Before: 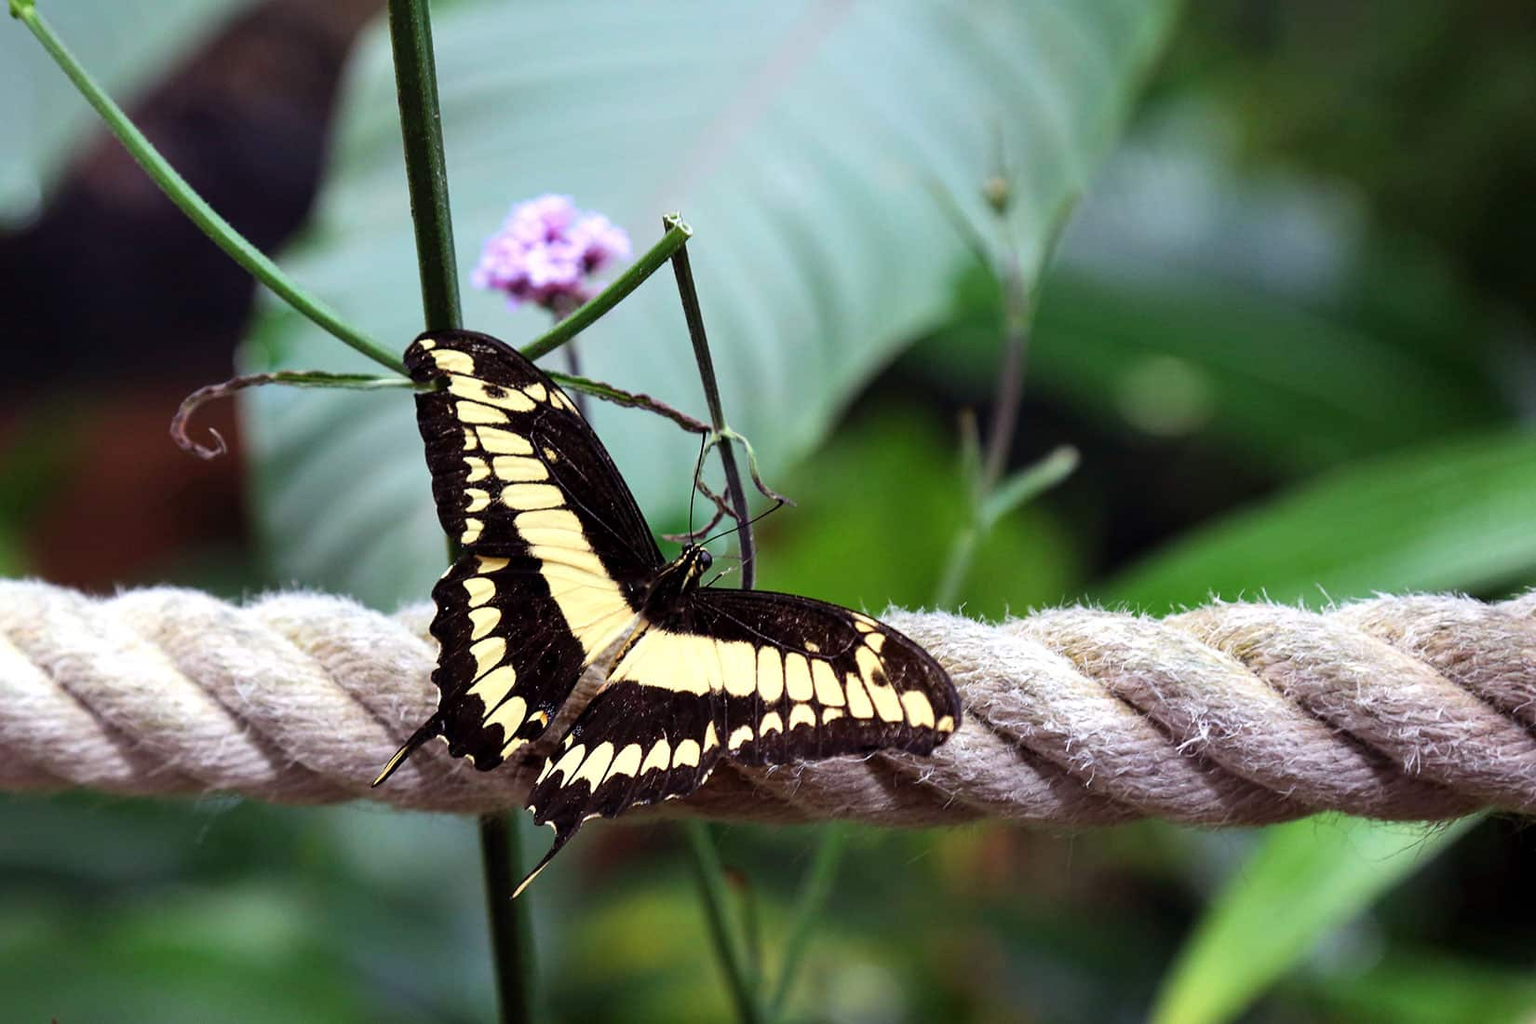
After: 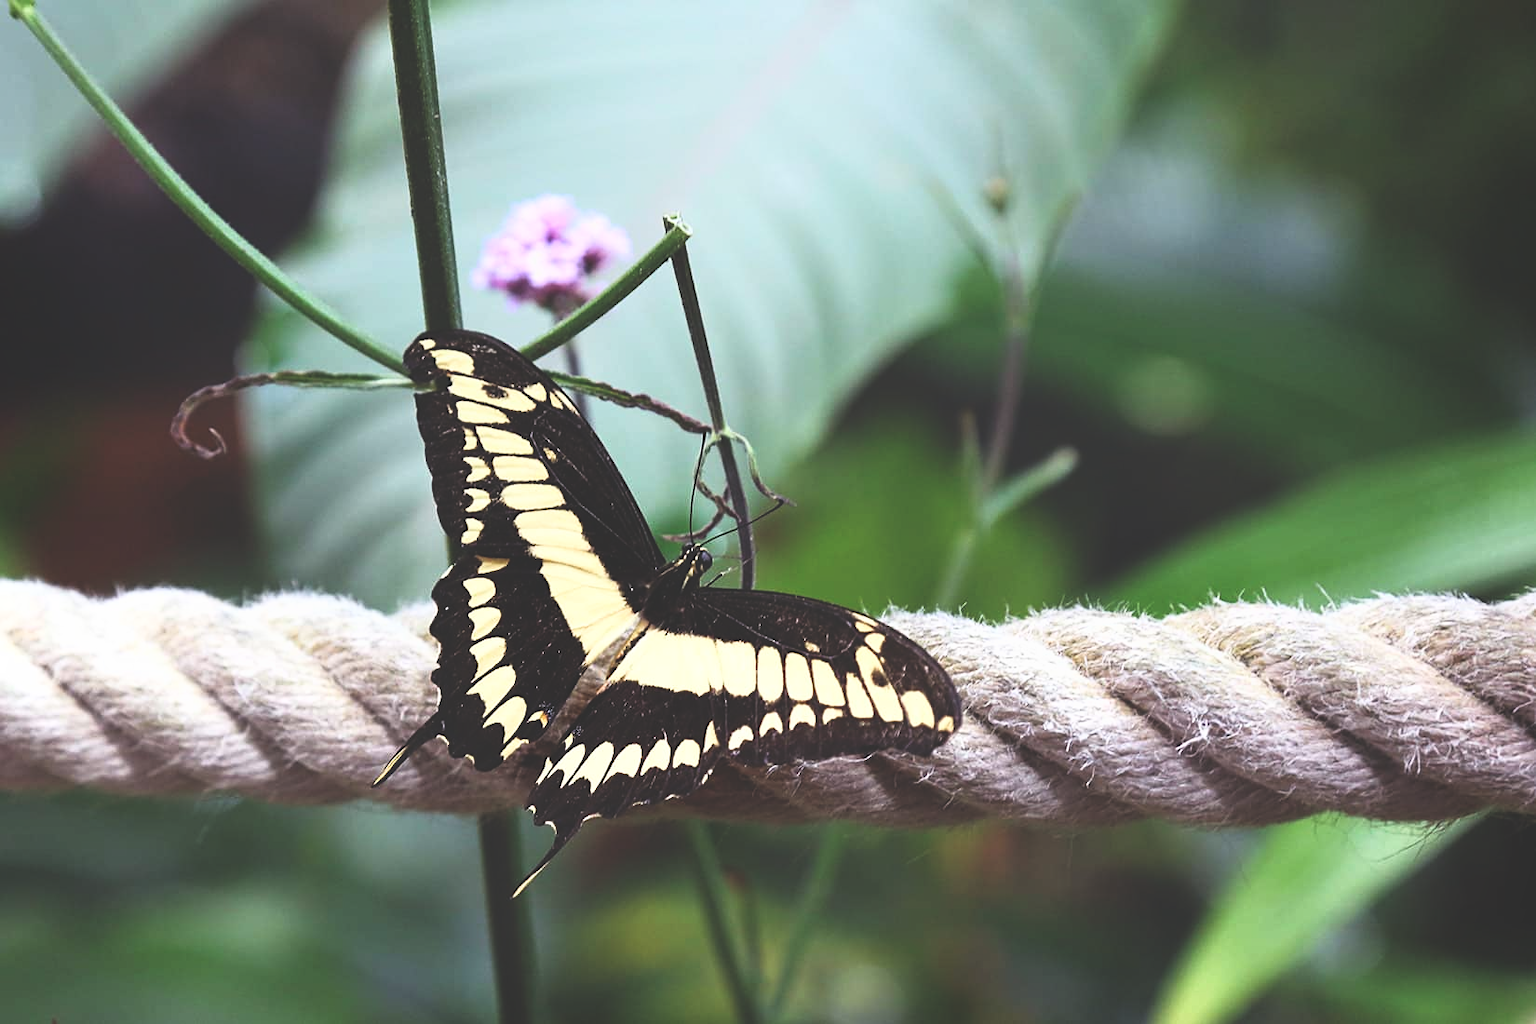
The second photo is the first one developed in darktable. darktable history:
shadows and highlights: shadows -62.71, white point adjustment -5.4, highlights 61.2
exposure: black level correction -0.041, exposure 0.059 EV, compensate highlight preservation false
sharpen: amount 0.211
